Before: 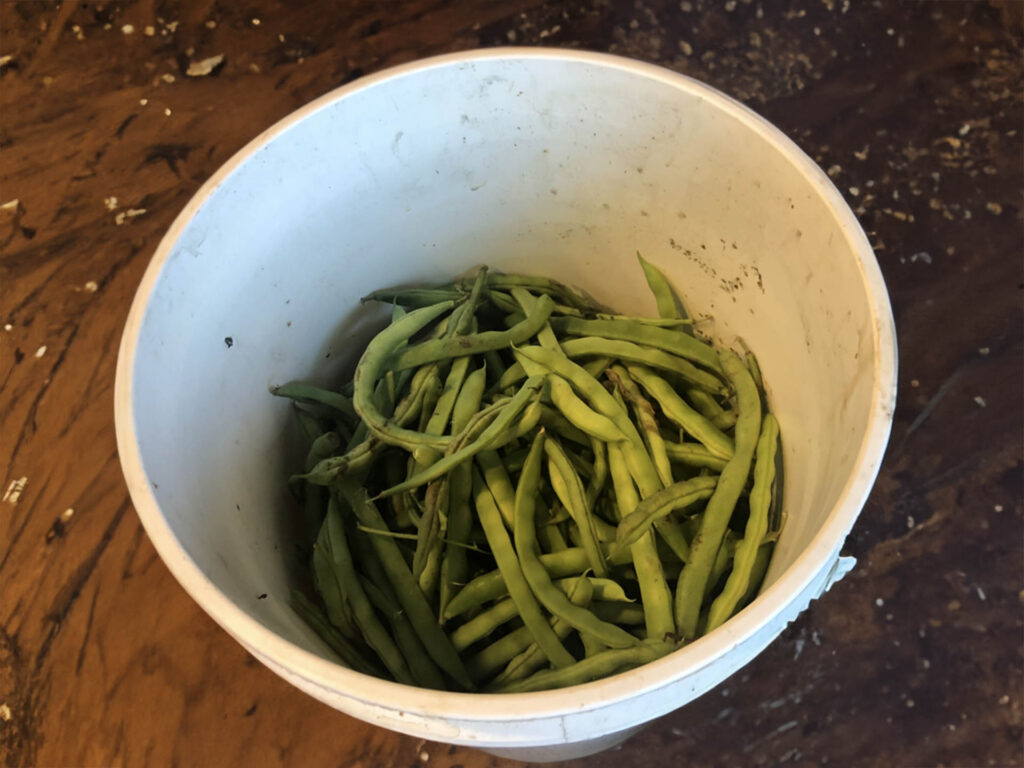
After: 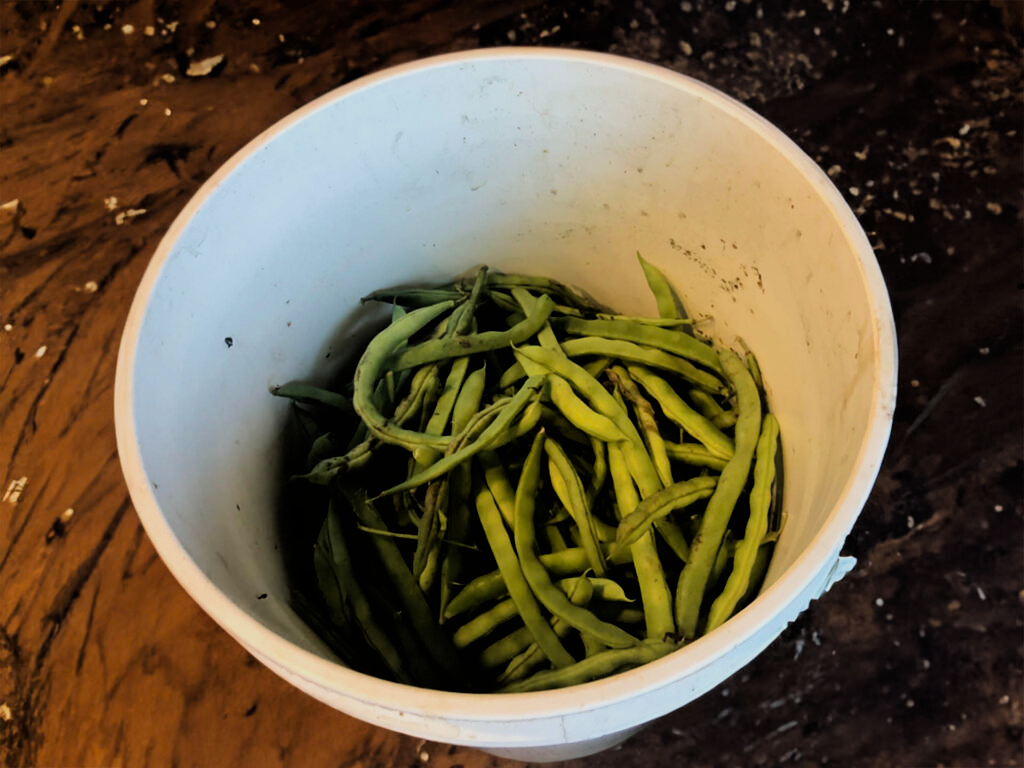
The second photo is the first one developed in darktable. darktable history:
filmic rgb: black relative exposure -5 EV, hardness 2.88, contrast 1.3
